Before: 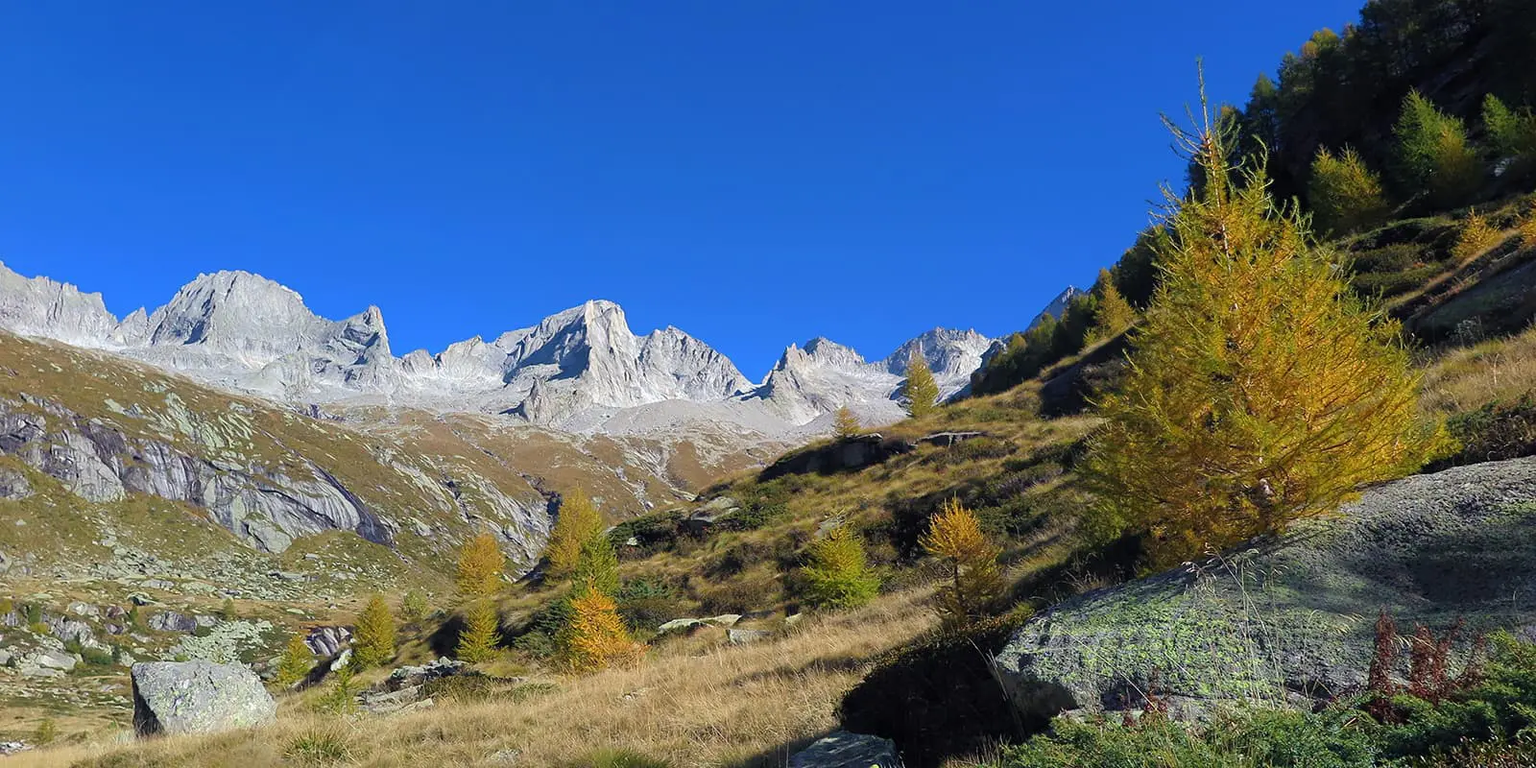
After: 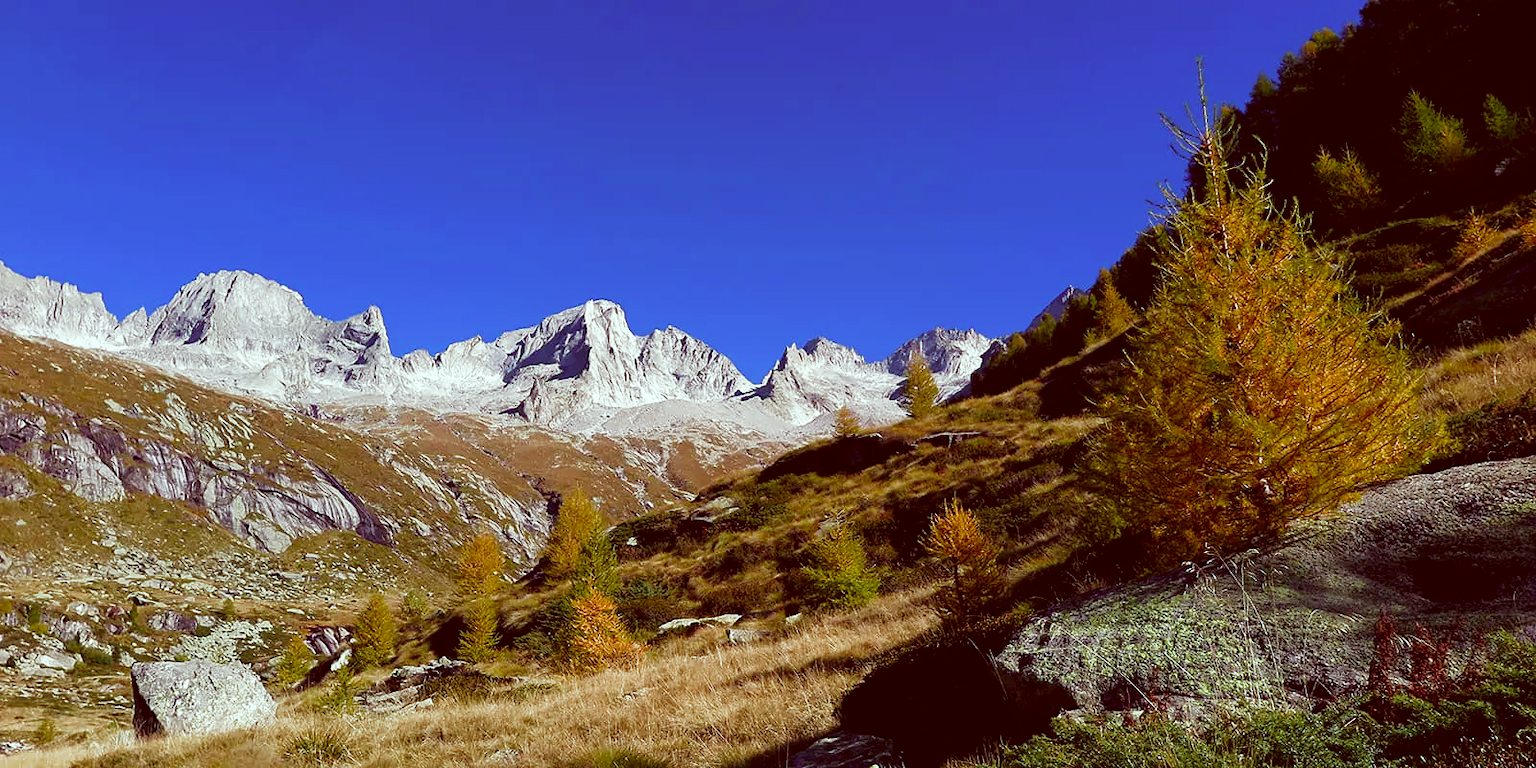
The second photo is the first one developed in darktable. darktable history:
contrast brightness saturation: brightness -0.094
color correction: highlights a* -7.09, highlights b* -0.152, shadows a* 20.49, shadows b* 12.45
filmic rgb: black relative exposure -7.98 EV, white relative exposure 2.34 EV, hardness 6.55, preserve chrominance no, color science v4 (2020), iterations of high-quality reconstruction 0
